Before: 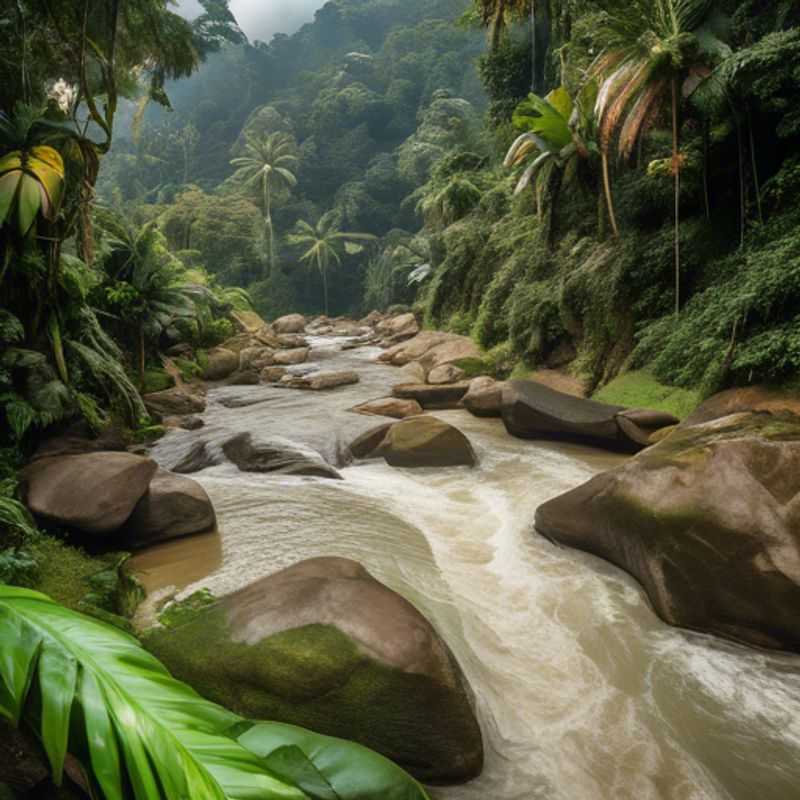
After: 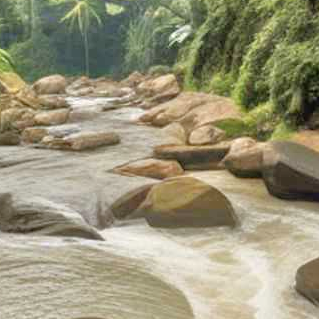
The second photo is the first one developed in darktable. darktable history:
tone equalizer: -7 EV 0.15 EV, -6 EV 0.6 EV, -5 EV 1.15 EV, -4 EV 1.33 EV, -3 EV 1.15 EV, -2 EV 0.6 EV, -1 EV 0.15 EV, mask exposure compensation -0.5 EV
crop: left 30%, top 30%, right 30%, bottom 30%
